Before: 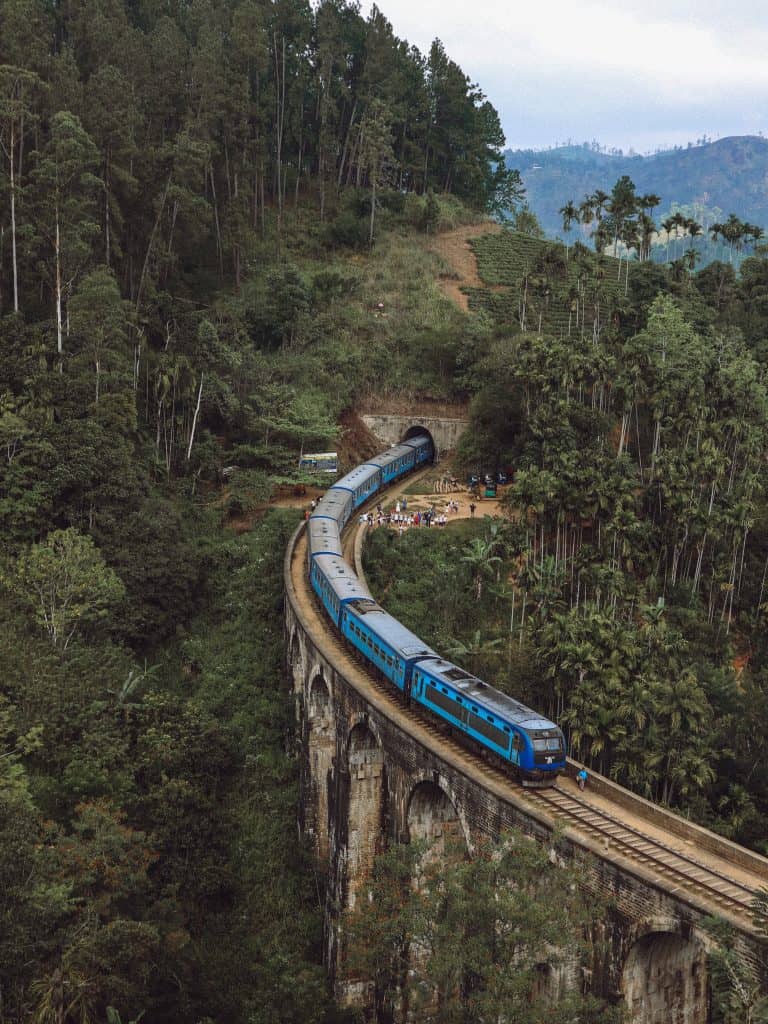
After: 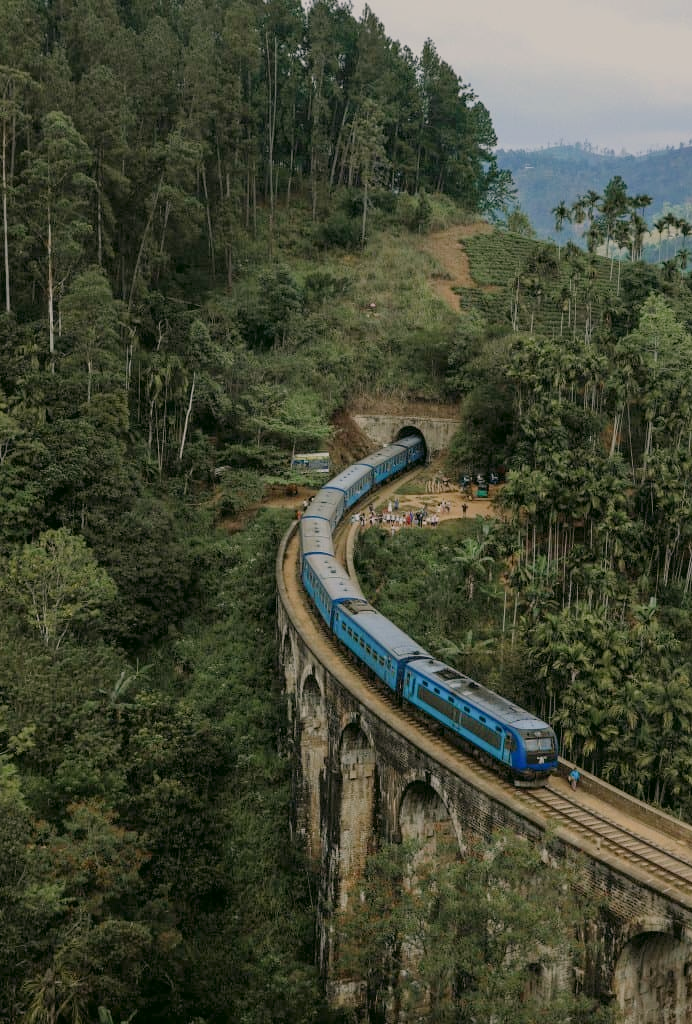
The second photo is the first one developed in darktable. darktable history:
crop and rotate: left 1.088%, right 8.807%
color correction: highlights a* 4.02, highlights b* 4.98, shadows a* -7.55, shadows b* 4.98
filmic rgb: black relative exposure -6.59 EV, white relative exposure 4.71 EV, hardness 3.13, contrast 0.805
